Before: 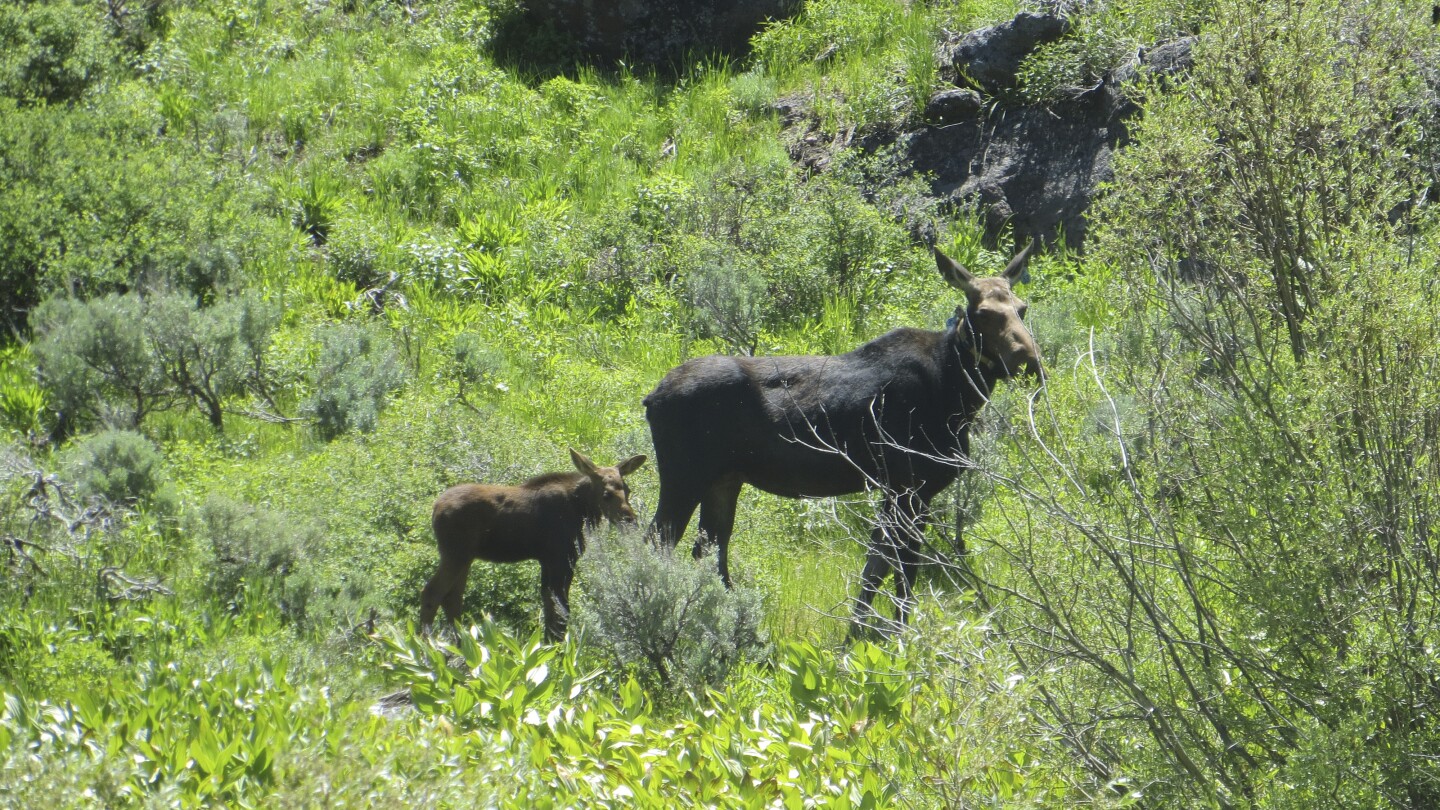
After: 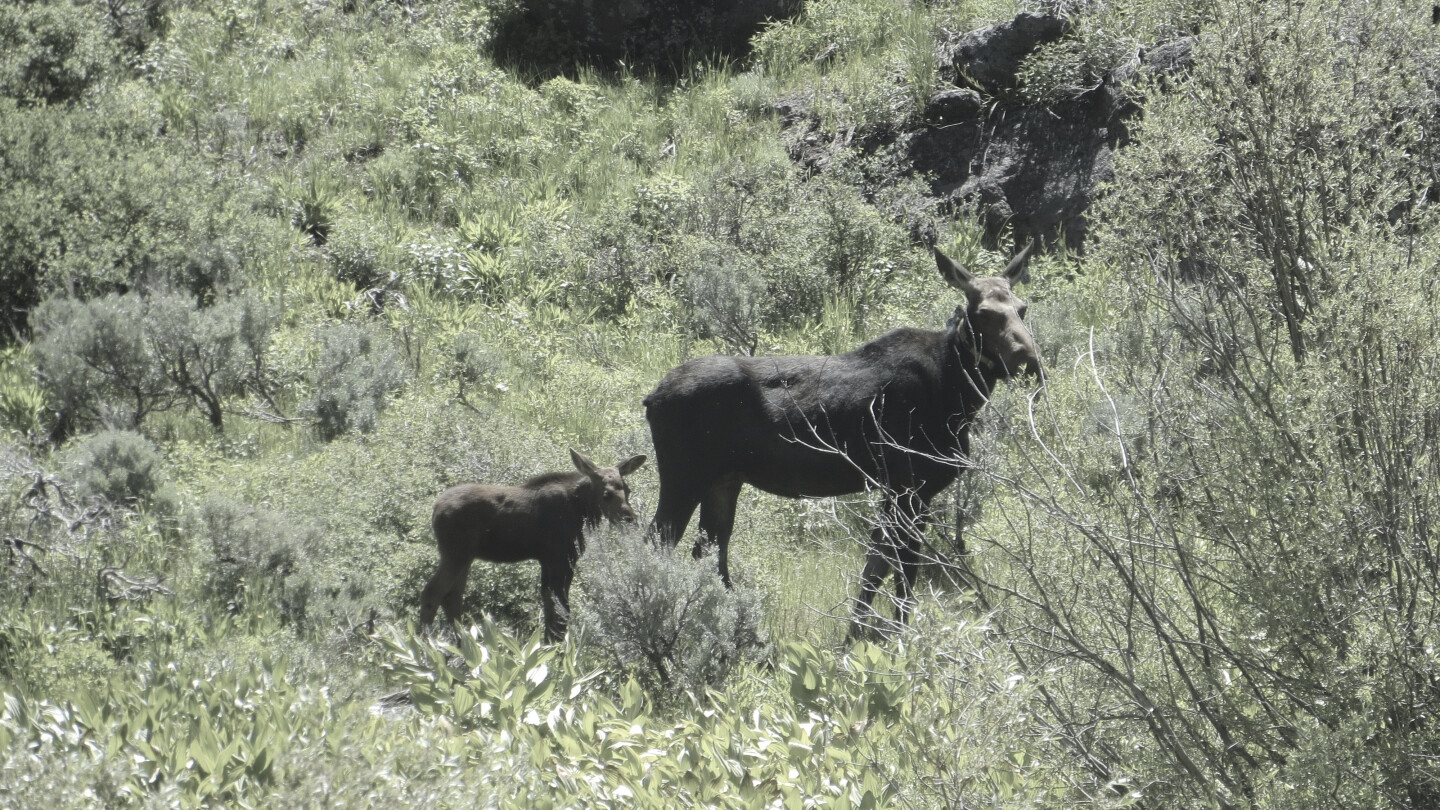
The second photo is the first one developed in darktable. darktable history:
color zones: curves: ch1 [(0, -0.394) (0.143, -0.394) (0.286, -0.394) (0.429, -0.392) (0.571, -0.391) (0.714, -0.391) (0.857, -0.391) (1, -0.394)], mix -63.11%
